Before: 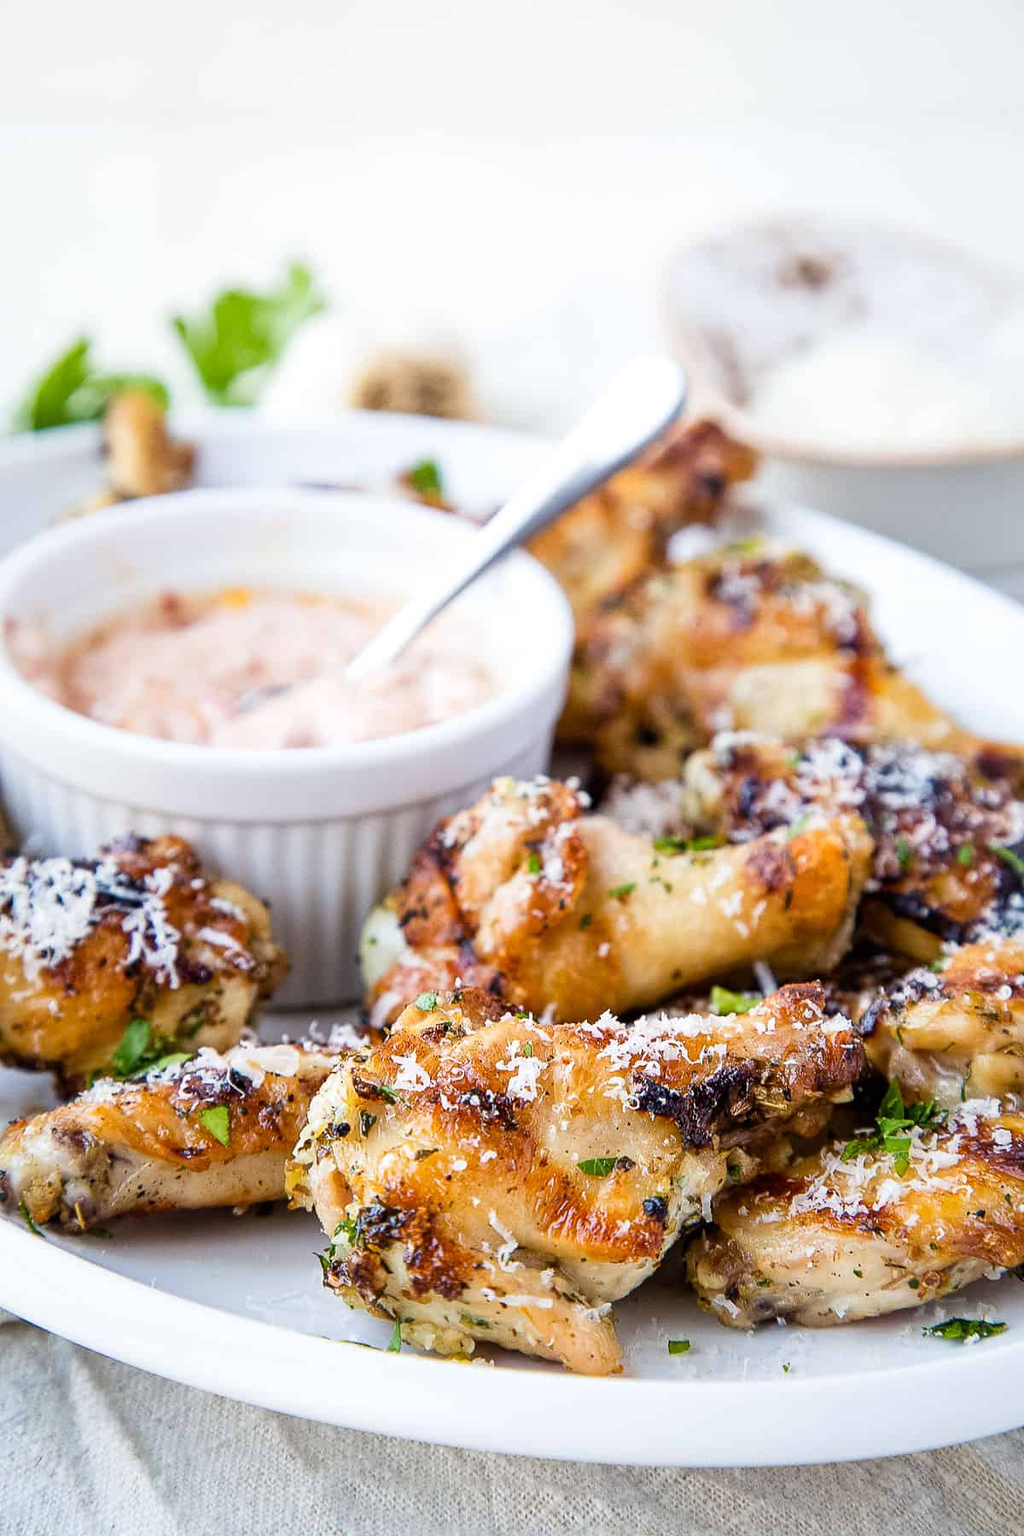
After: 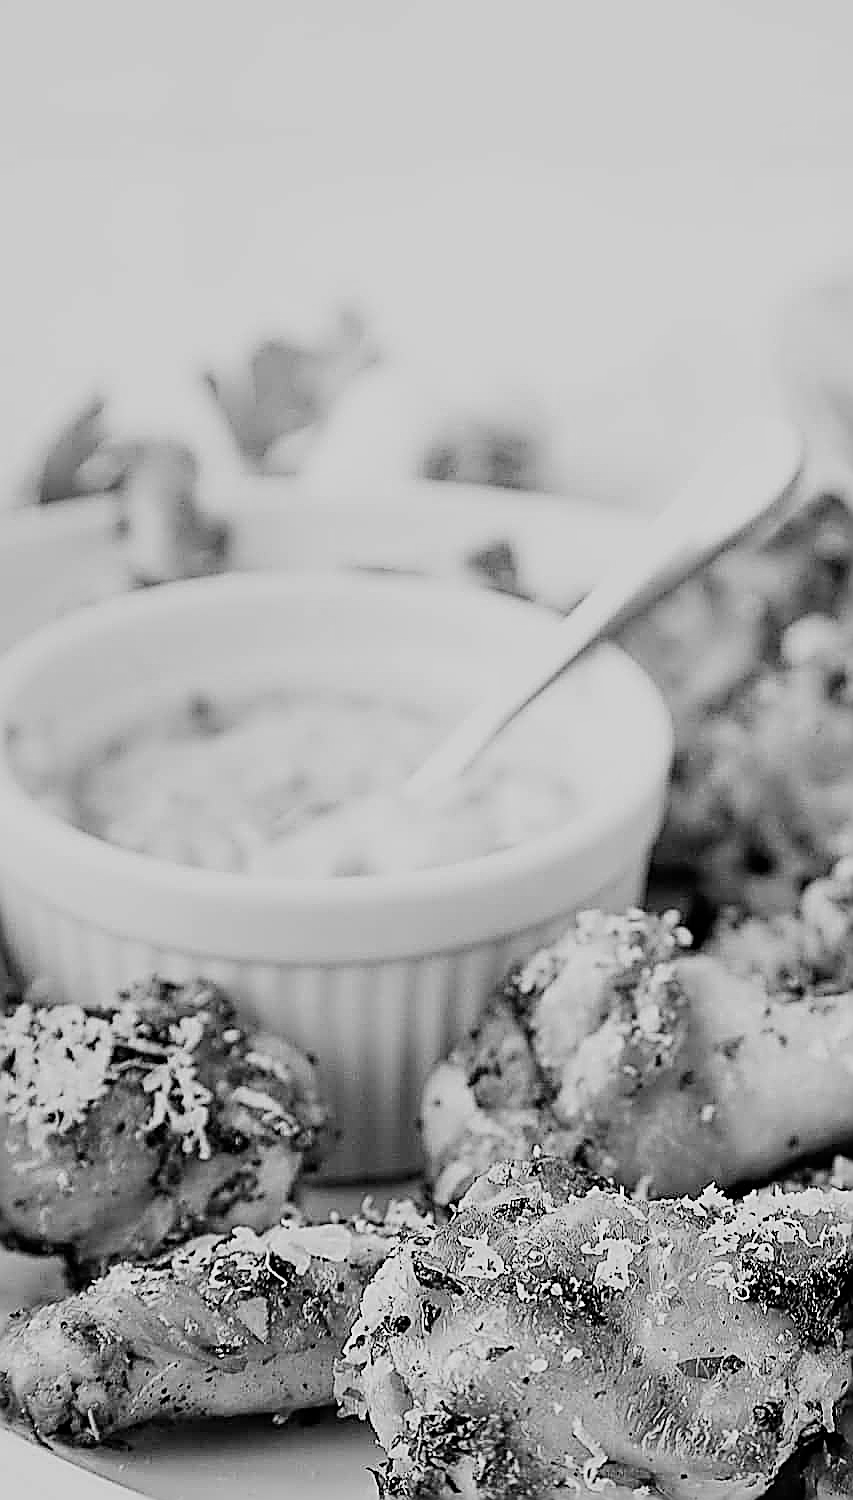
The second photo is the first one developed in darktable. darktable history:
filmic rgb: black relative exposure -7.65 EV, white relative exposure 4.56 EV, hardness 3.61
sharpen: amount 2
crop: right 28.885%, bottom 16.626%
rotate and perspective: automatic cropping off
monochrome: a 32, b 64, size 2.3
